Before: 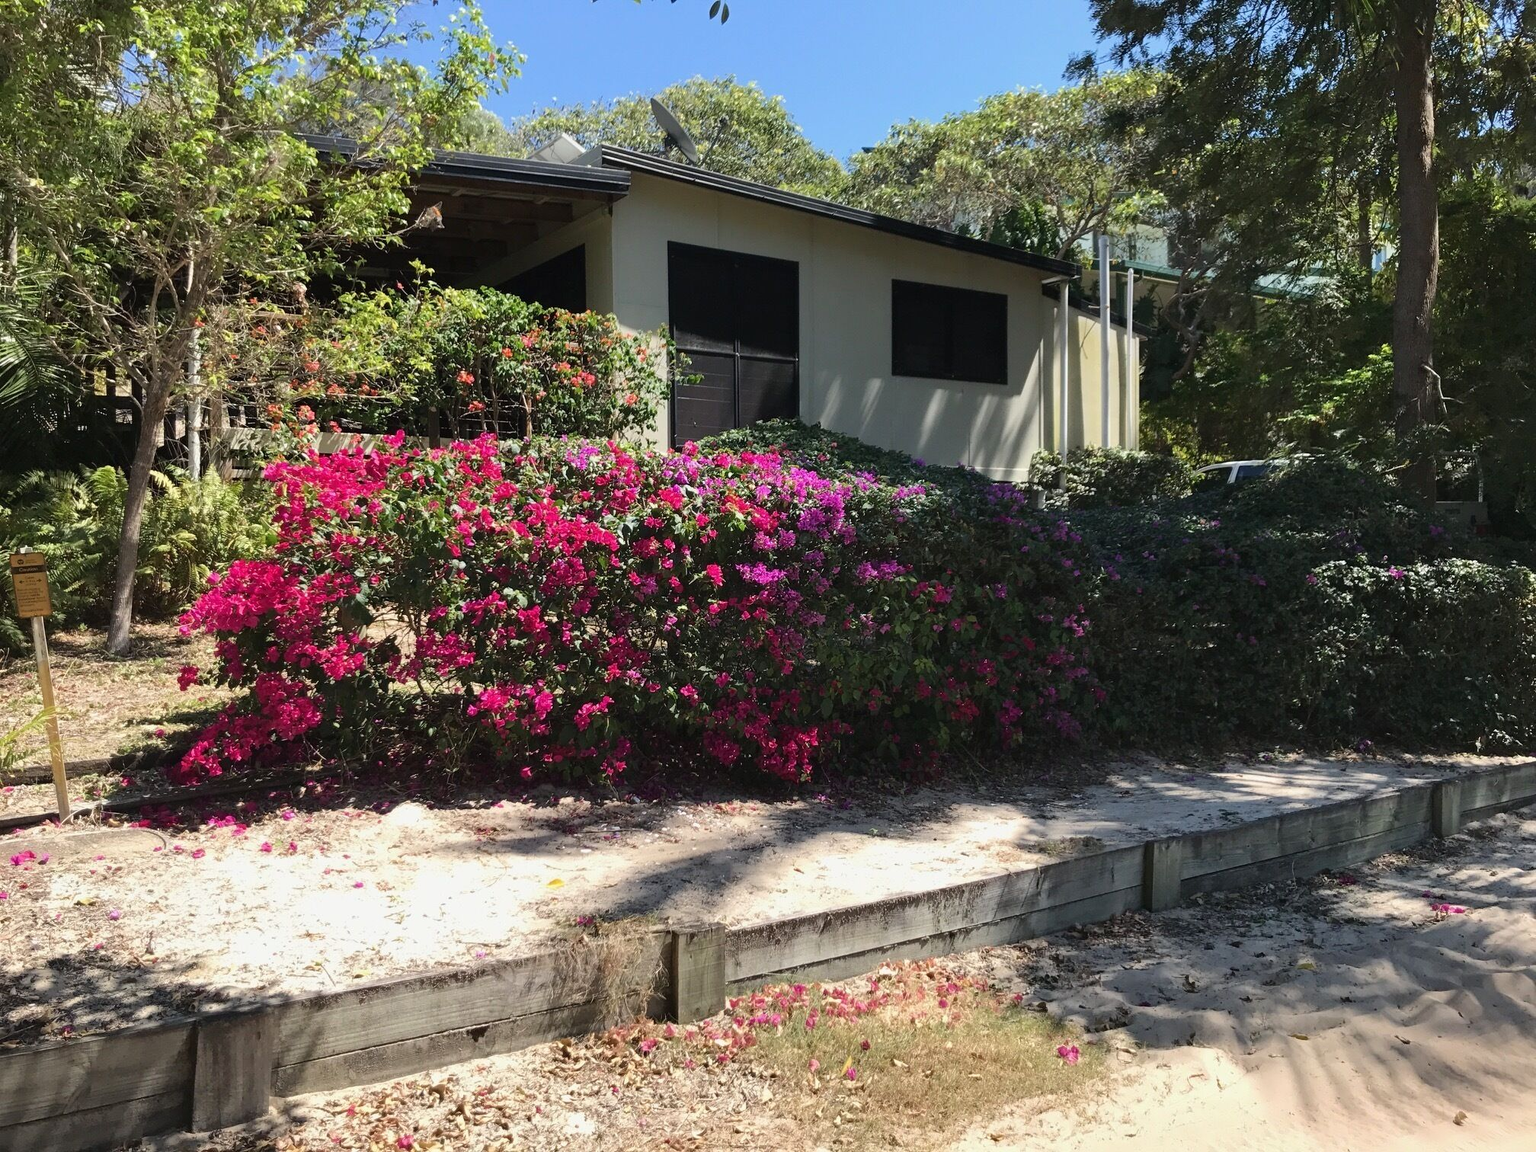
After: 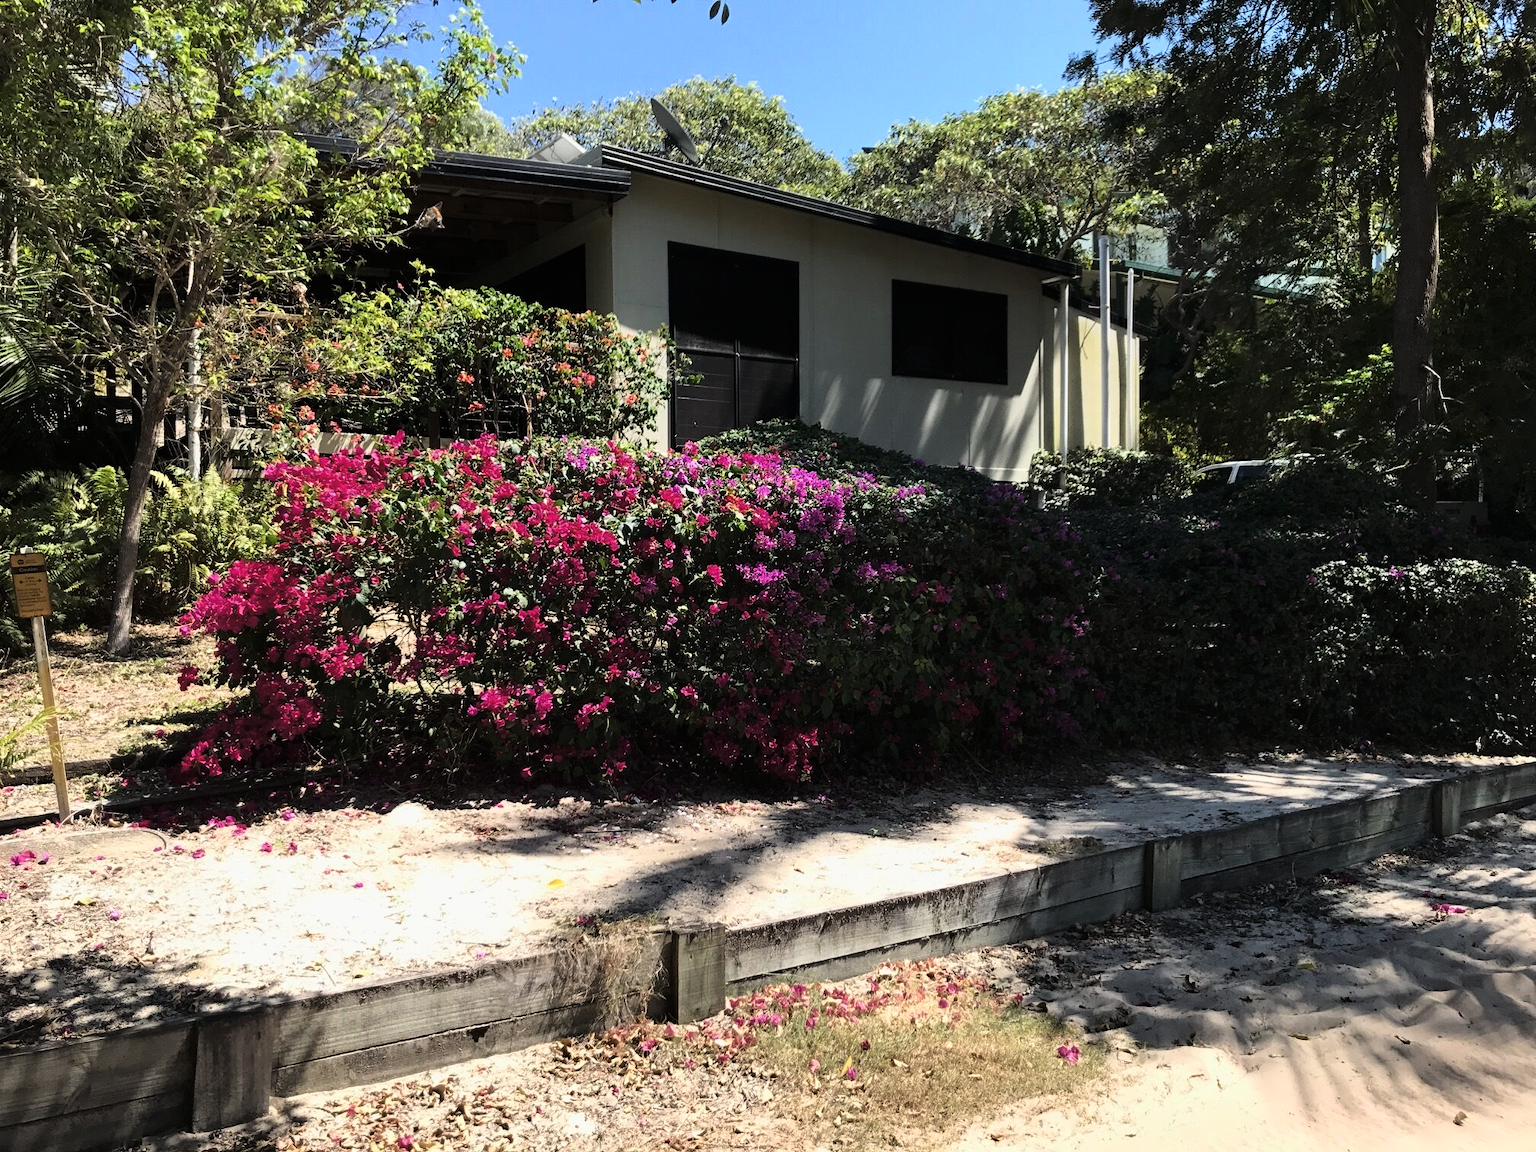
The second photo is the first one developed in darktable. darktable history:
tone curve: curves: ch0 [(0, 0) (0.042, 0.01) (0.223, 0.123) (0.59, 0.574) (0.802, 0.868) (1, 1)], color space Lab, linked channels, preserve colors none
white balance: emerald 1
